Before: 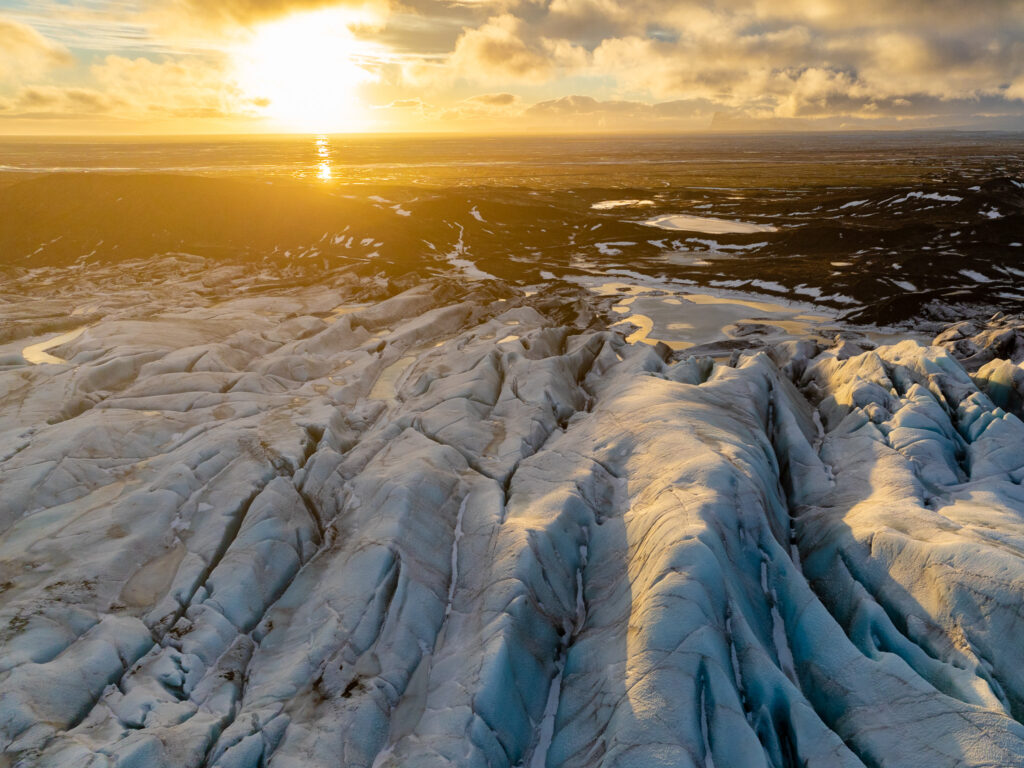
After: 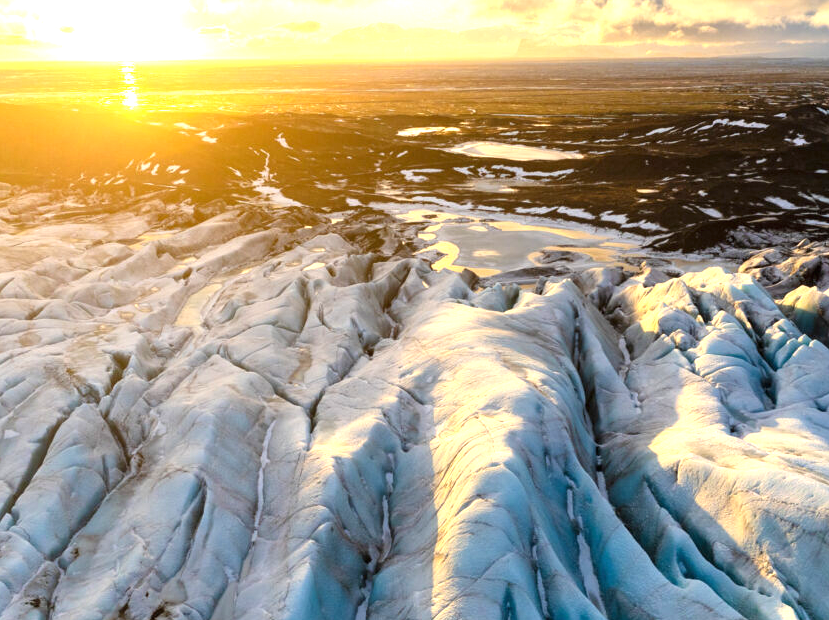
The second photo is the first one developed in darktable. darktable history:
exposure: black level correction 0, exposure 1.186 EV, compensate highlight preservation false
crop: left 18.965%, top 9.609%, right 0.001%, bottom 9.595%
